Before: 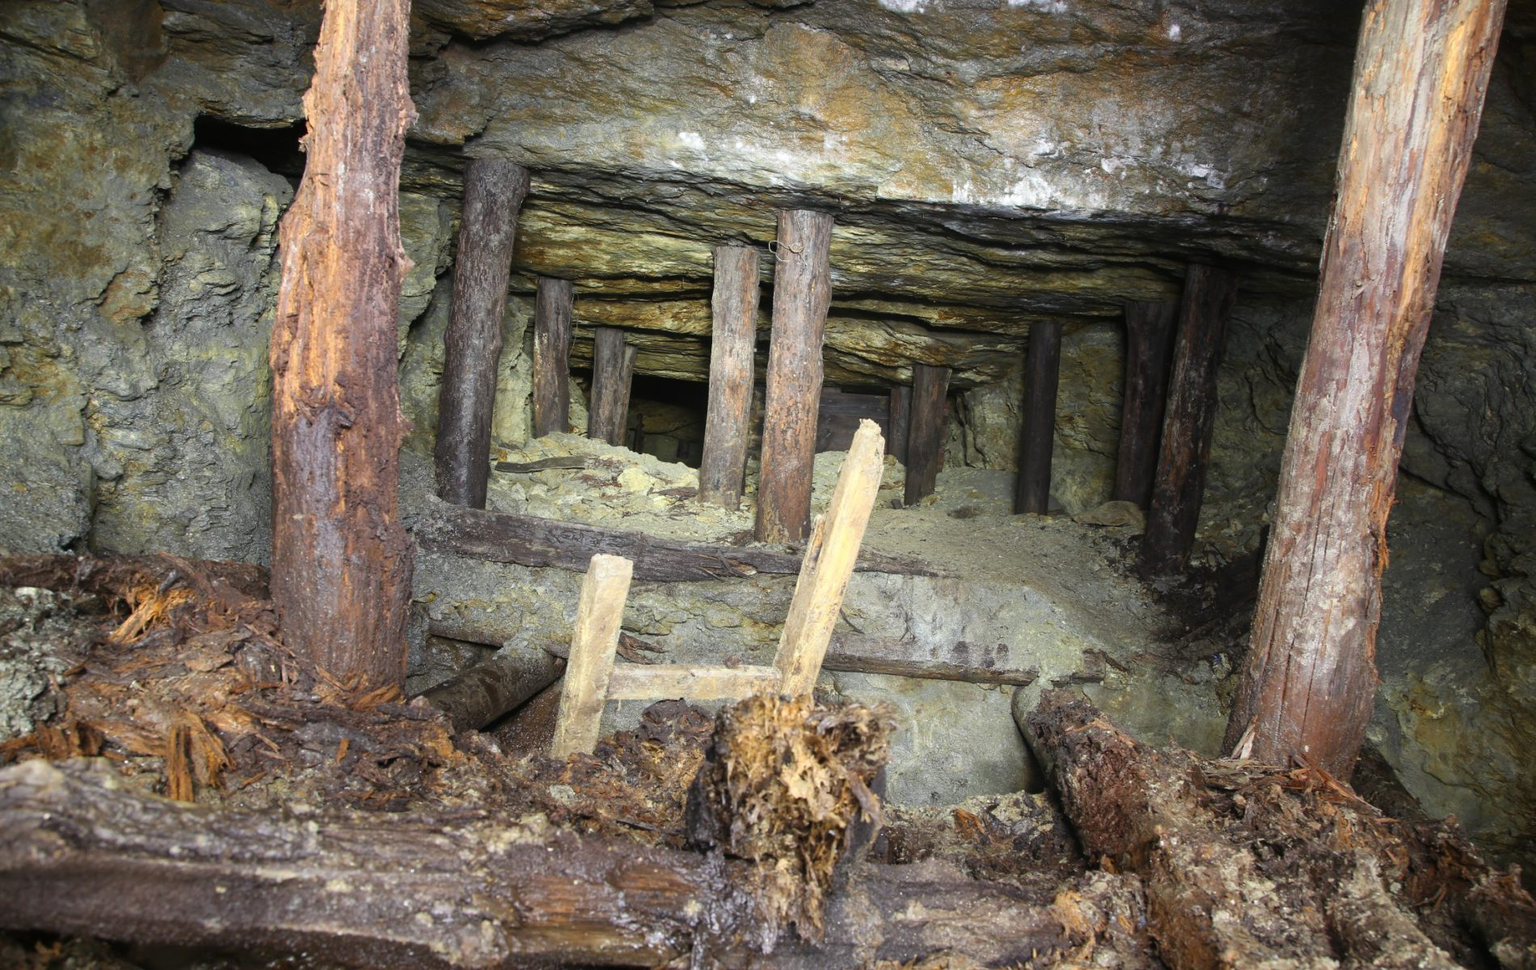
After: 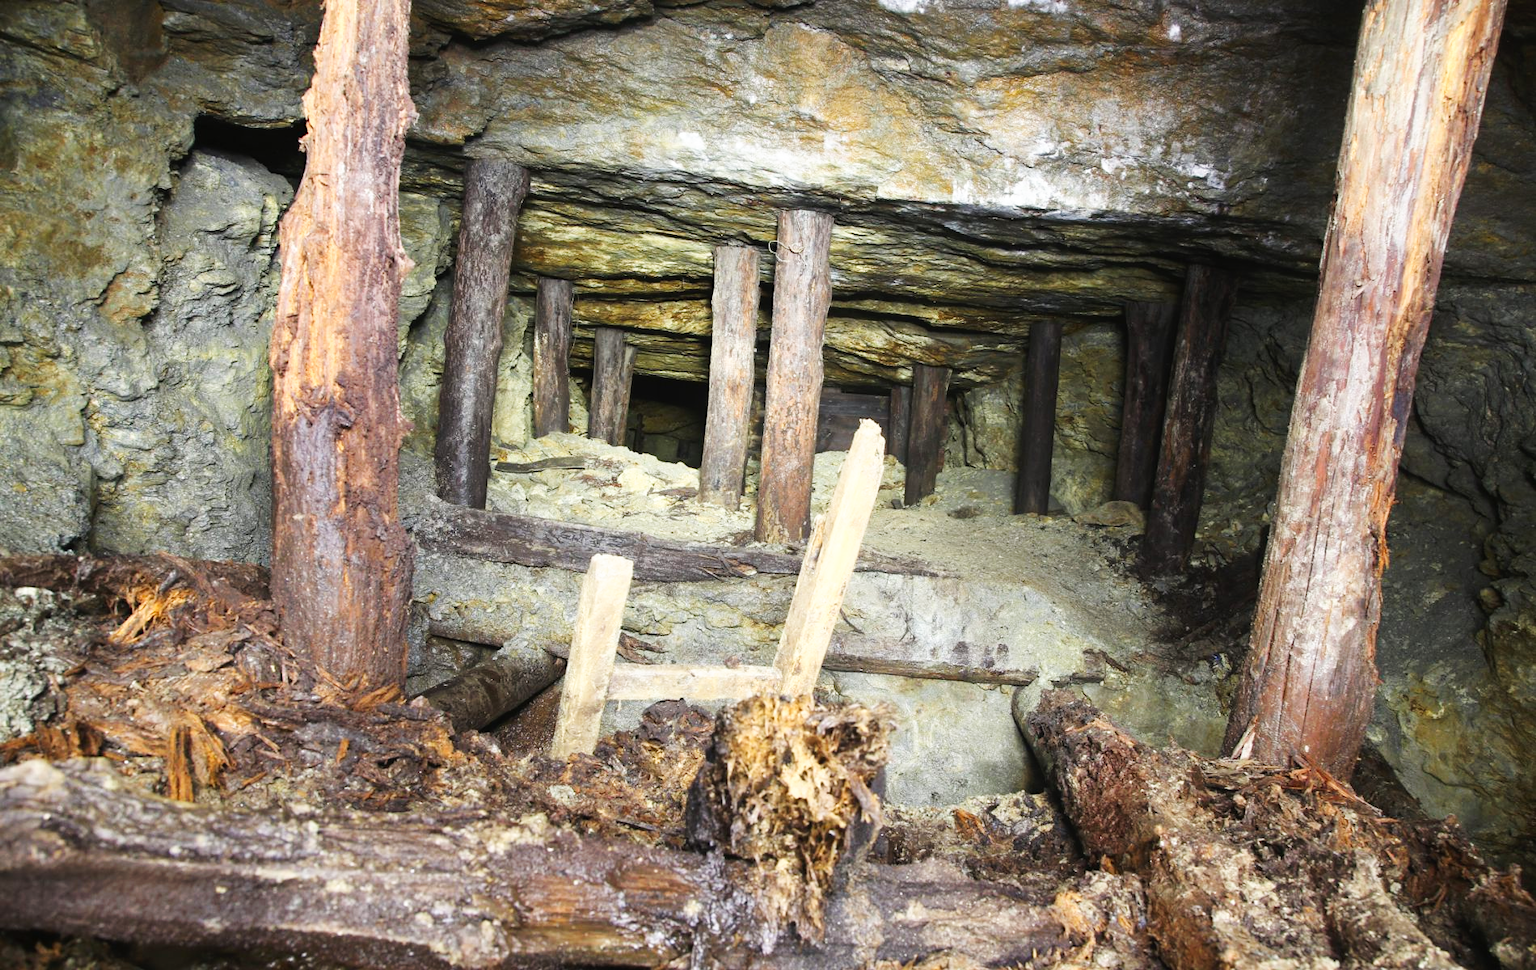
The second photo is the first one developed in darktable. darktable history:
tone curve: curves: ch0 [(0, 0) (0.003, 0.011) (0.011, 0.02) (0.025, 0.032) (0.044, 0.046) (0.069, 0.071) (0.1, 0.107) (0.136, 0.144) (0.177, 0.189) (0.224, 0.244) (0.277, 0.309) (0.335, 0.398) (0.399, 0.477) (0.468, 0.583) (0.543, 0.675) (0.623, 0.772) (0.709, 0.855) (0.801, 0.926) (0.898, 0.979) (1, 1)], preserve colors none
